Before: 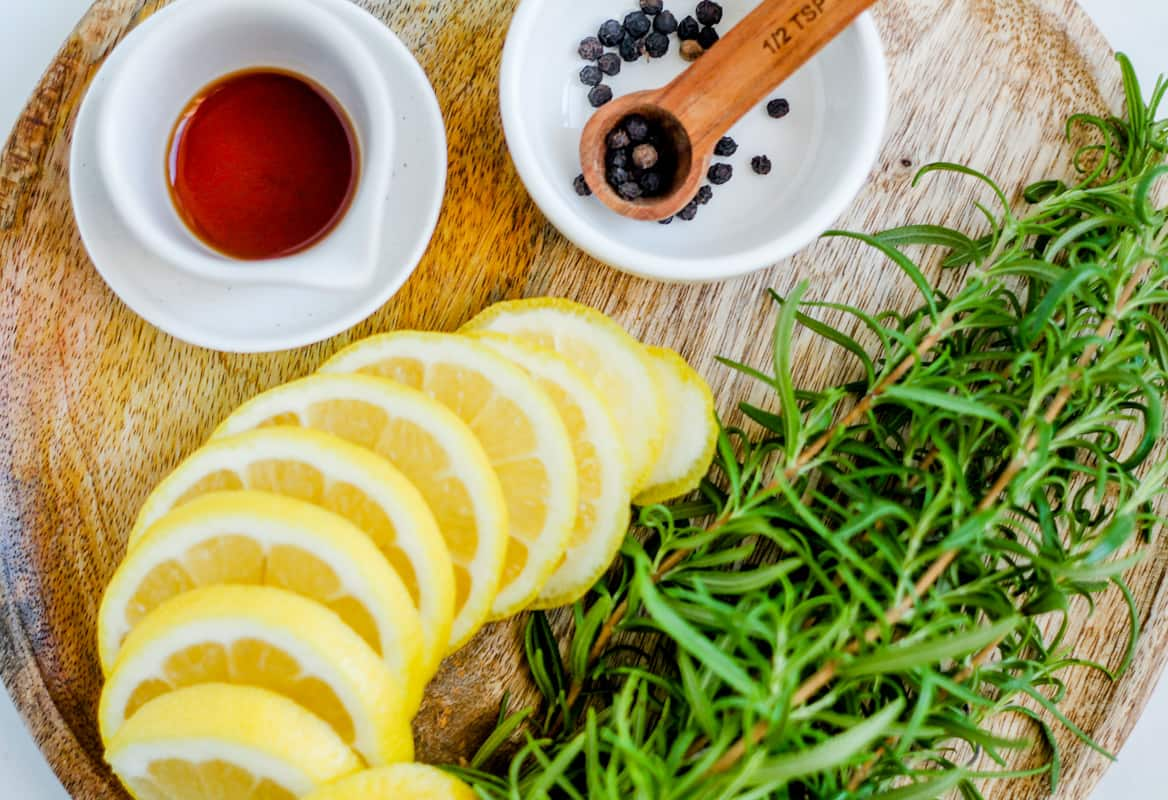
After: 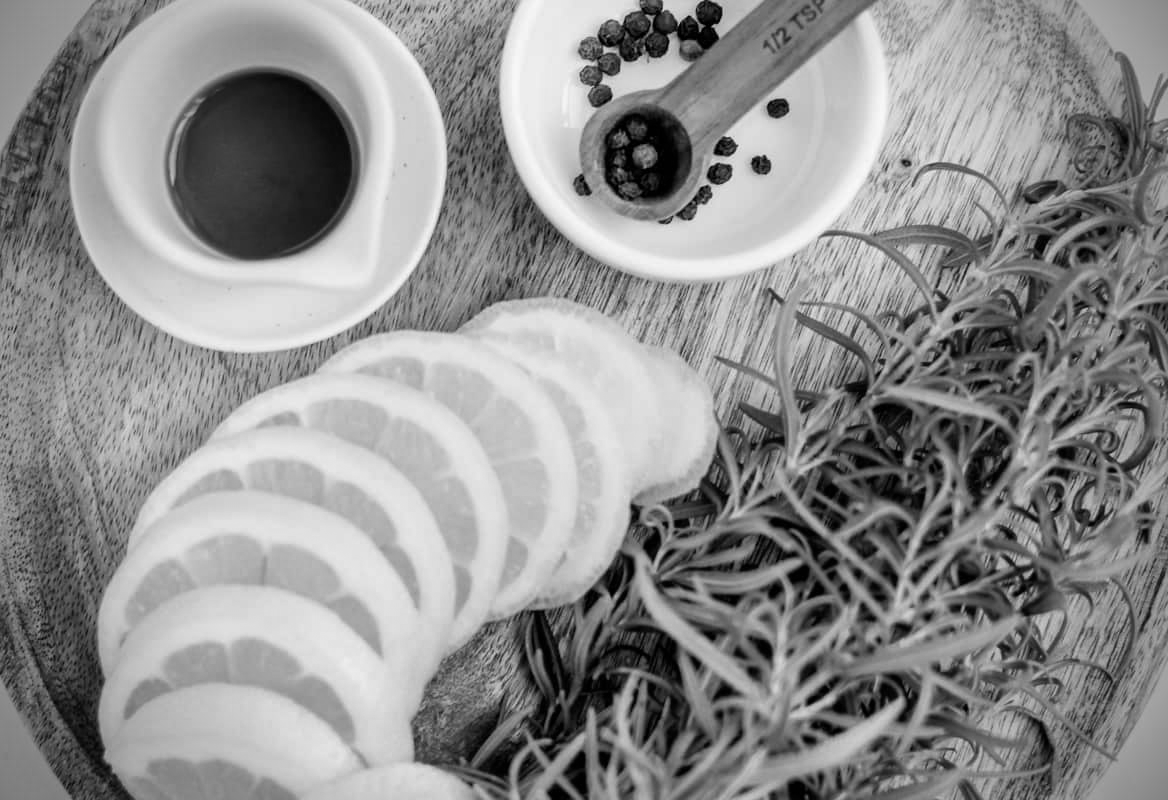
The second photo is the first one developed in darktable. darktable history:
monochrome: size 3.1
vignetting: fall-off start 75%, brightness -0.692, width/height ratio 1.084
white balance: red 0.766, blue 1.537
